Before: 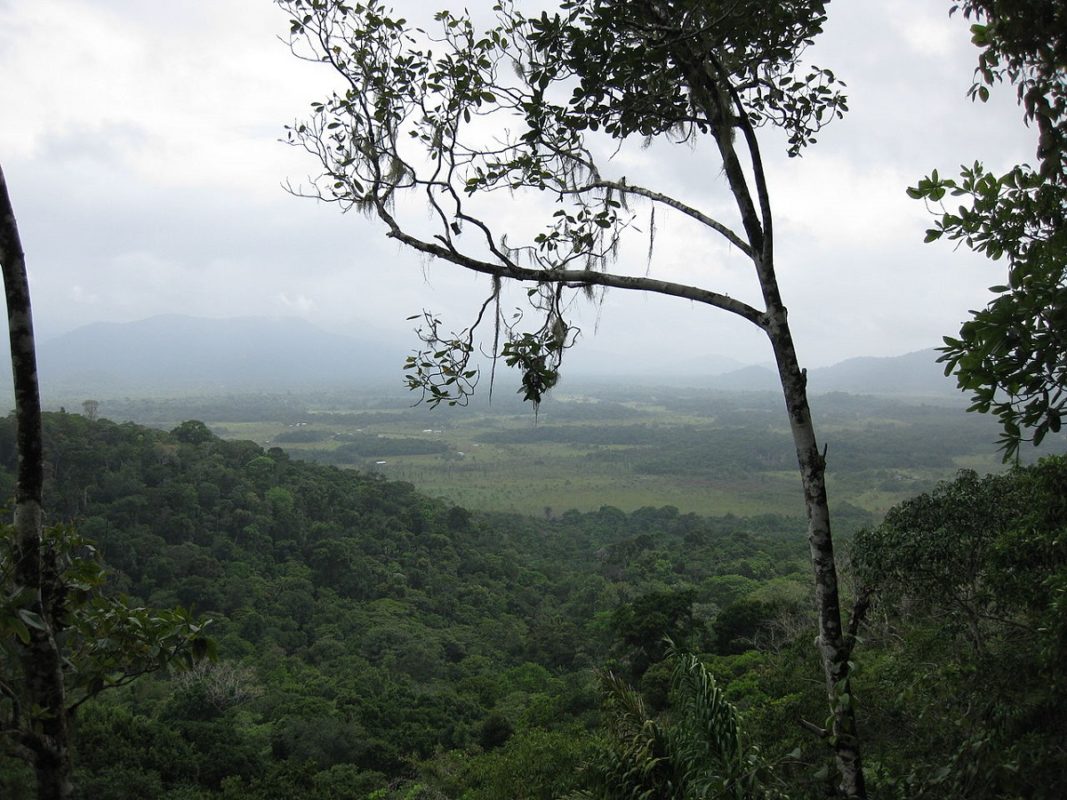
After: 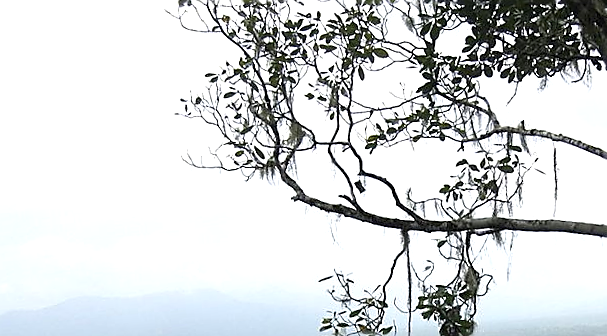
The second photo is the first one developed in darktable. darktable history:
exposure: exposure 0.564 EV, compensate highlight preservation false
crop: left 10.121%, top 10.631%, right 36.218%, bottom 51.526%
rotate and perspective: rotation -4.98°, automatic cropping off
sharpen: radius 1.4, amount 1.25, threshold 0.7
